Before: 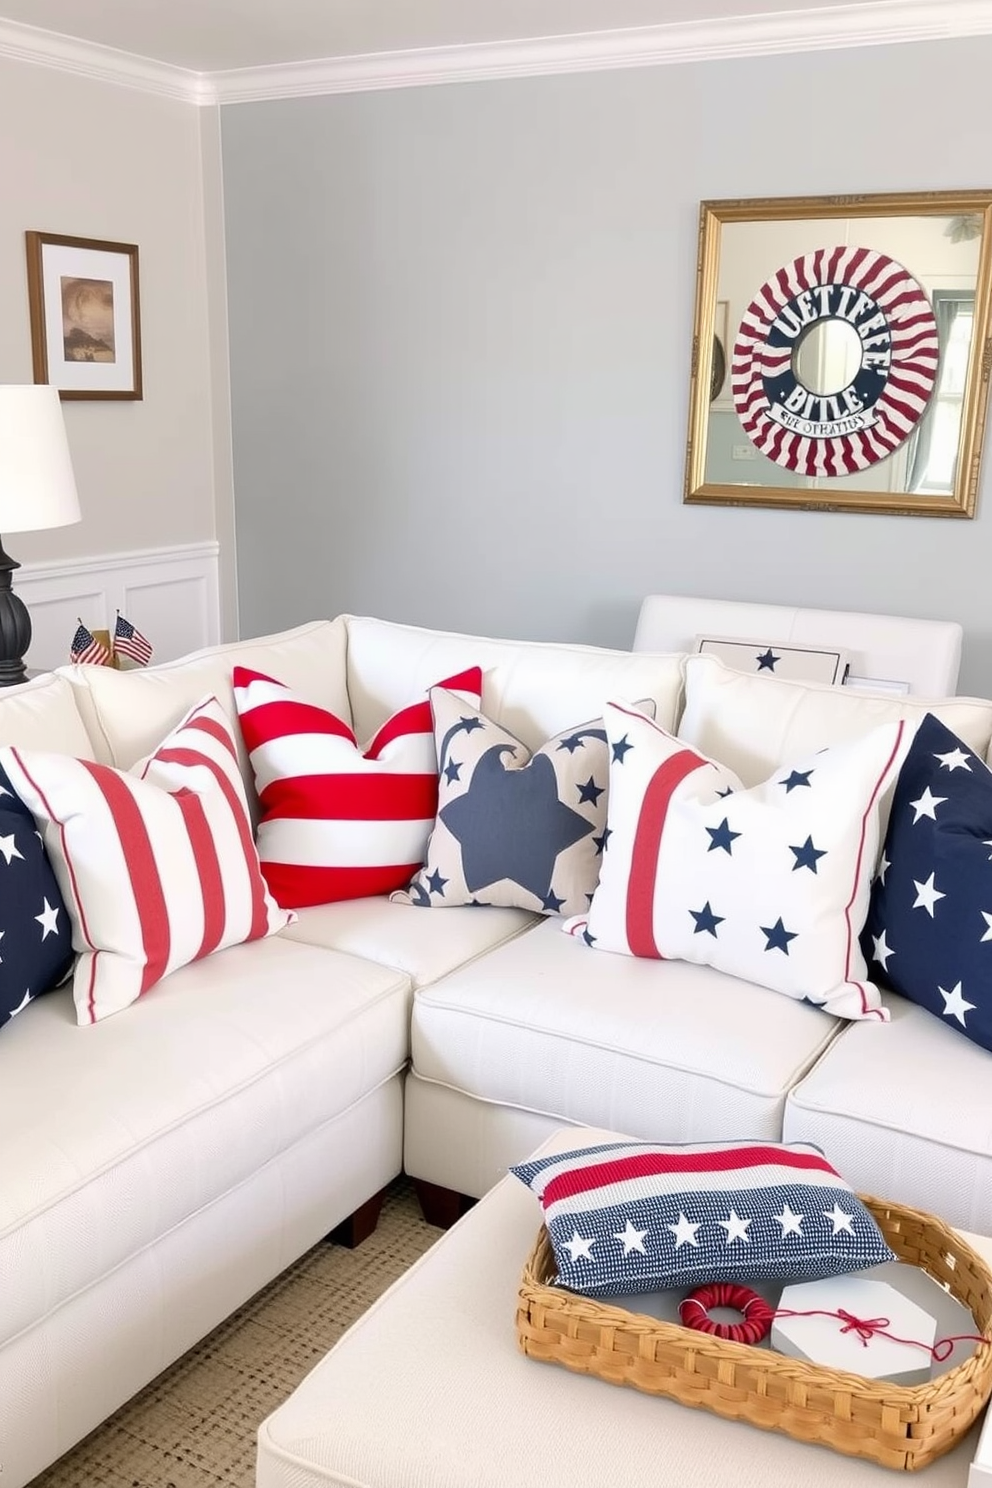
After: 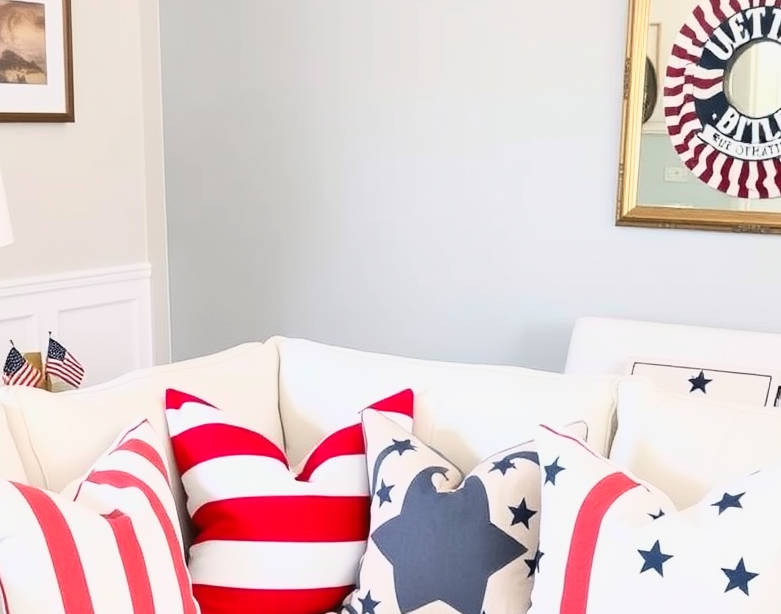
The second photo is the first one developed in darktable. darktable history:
crop: left 6.867%, top 18.733%, right 14.352%, bottom 39.958%
tone curve: curves: ch0 [(0, 0.049) (0.113, 0.084) (0.285, 0.301) (0.673, 0.796) (0.845, 0.932) (0.994, 0.971)]; ch1 [(0, 0) (0.456, 0.424) (0.498, 0.5) (0.57, 0.557) (0.631, 0.635) (1, 1)]; ch2 [(0, 0) (0.395, 0.398) (0.44, 0.456) (0.502, 0.507) (0.55, 0.559) (0.67, 0.702) (1, 1)], color space Lab, linked channels, preserve colors none
